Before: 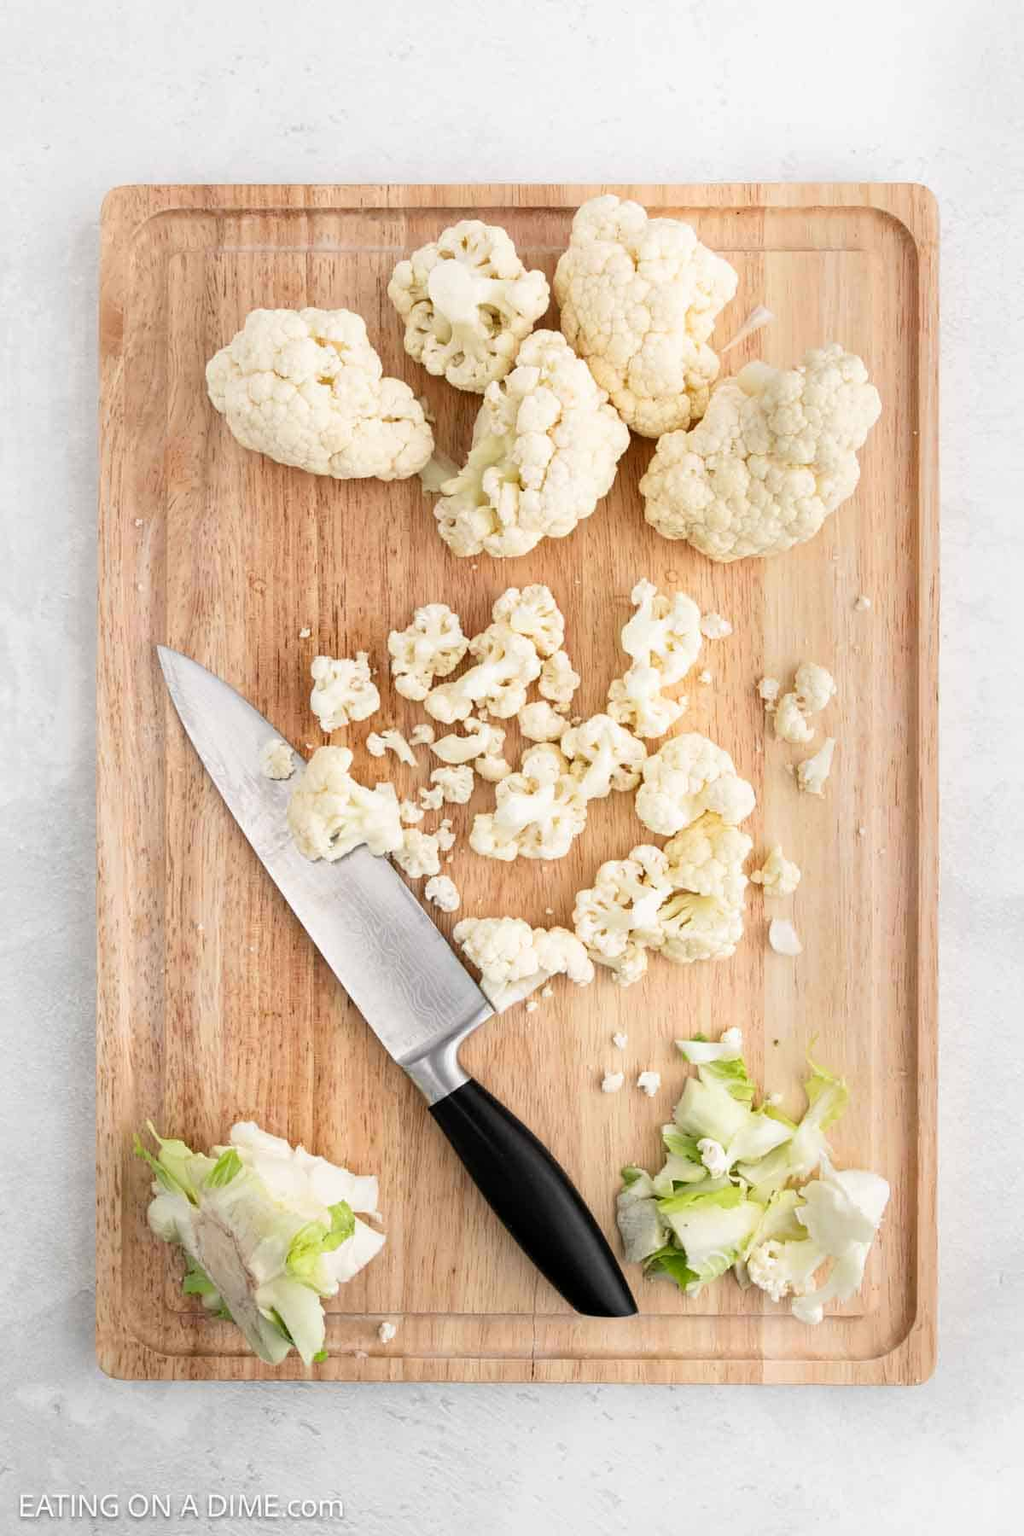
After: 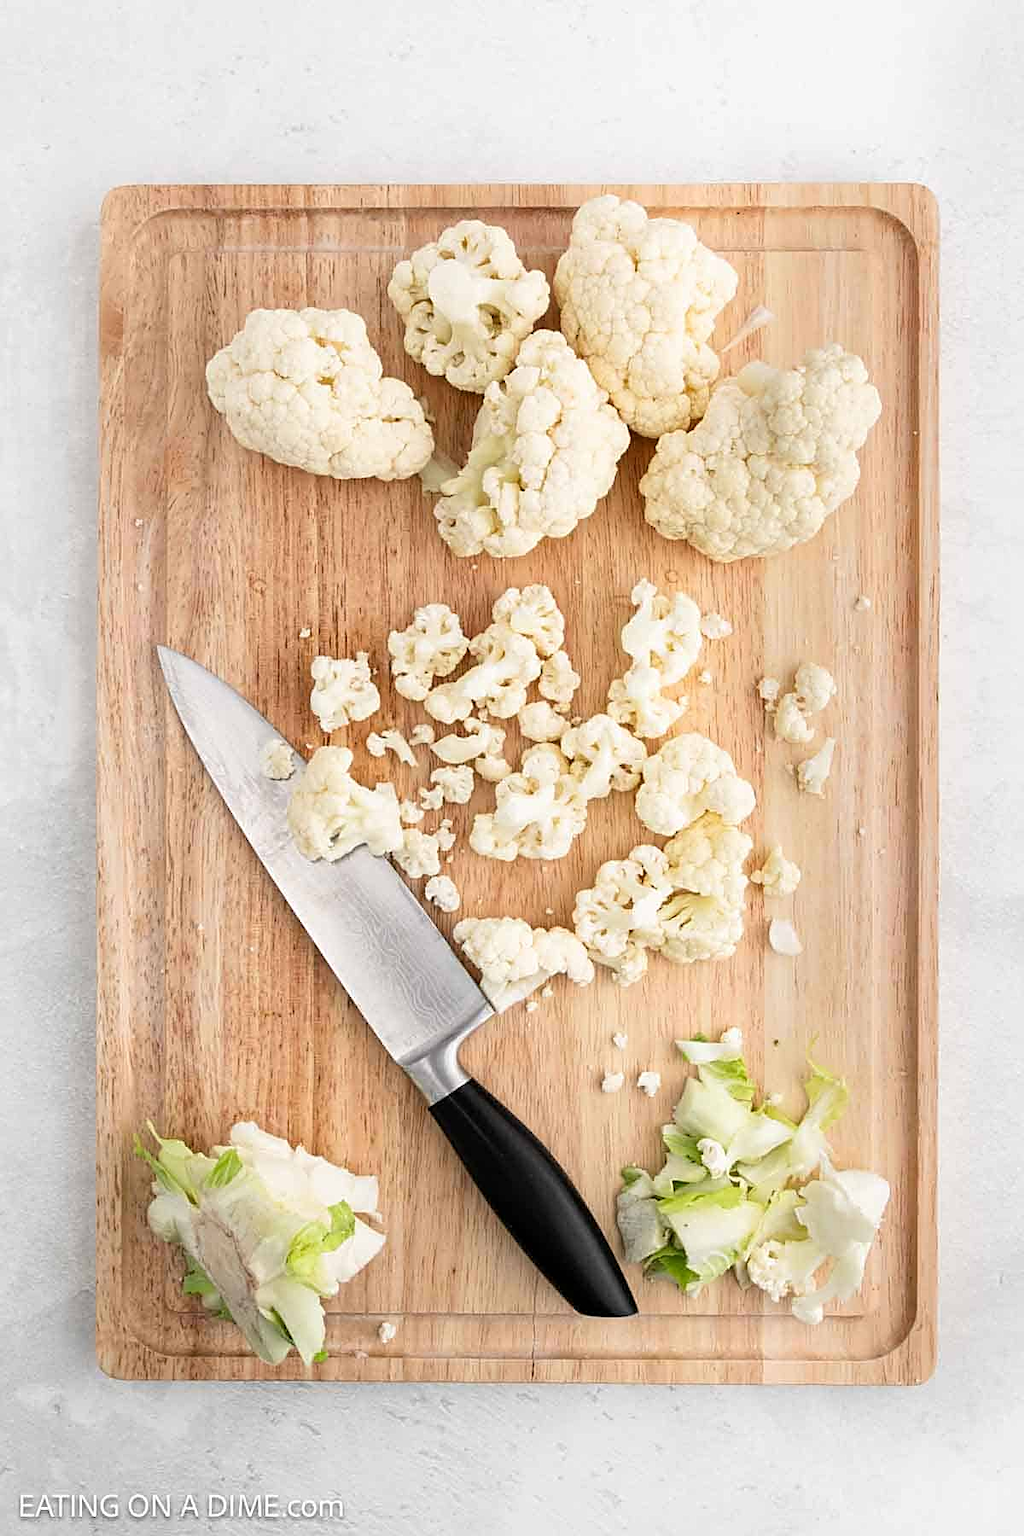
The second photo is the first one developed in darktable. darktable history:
sharpen: on, module defaults
base curve: curves: ch0 [(0, 0) (0.989, 0.992)], preserve colors none
